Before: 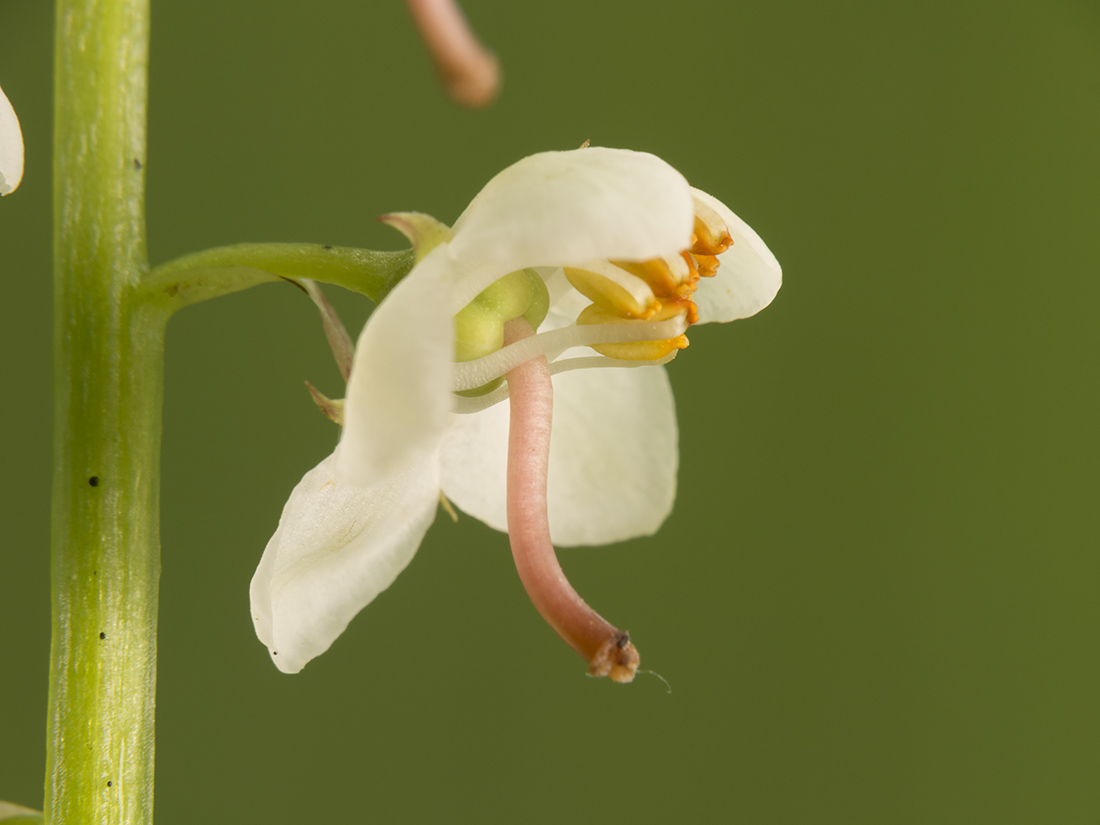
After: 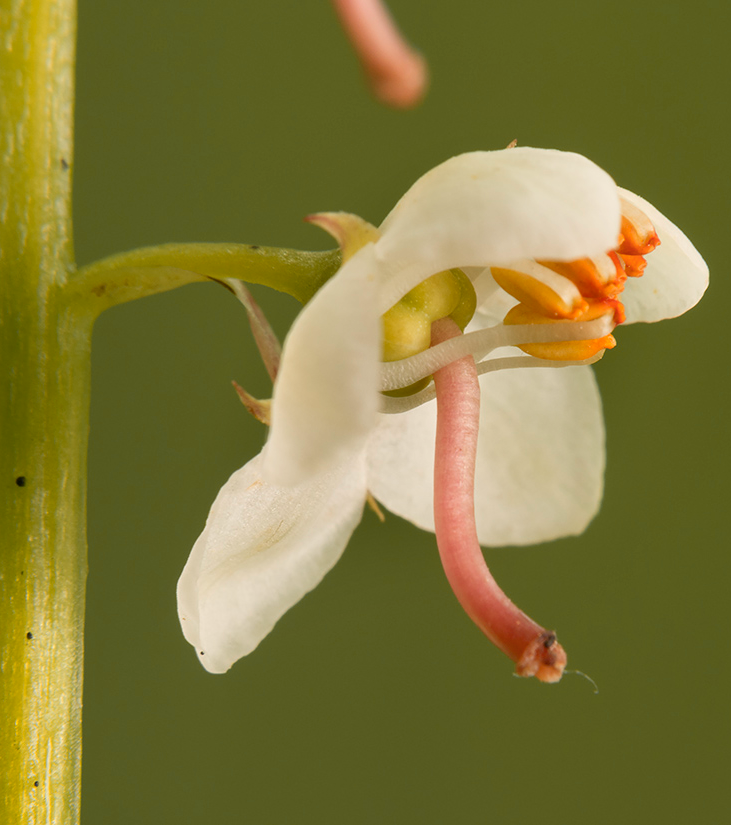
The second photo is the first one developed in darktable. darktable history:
color zones: curves: ch1 [(0.29, 0.492) (0.373, 0.185) (0.509, 0.481)]; ch2 [(0.25, 0.462) (0.749, 0.457)]
shadows and highlights: shadows 19, highlights -83.19, shadows color adjustment 97.99%, highlights color adjustment 58.64%, soften with gaussian
crop and rotate: left 6.678%, right 26.83%
